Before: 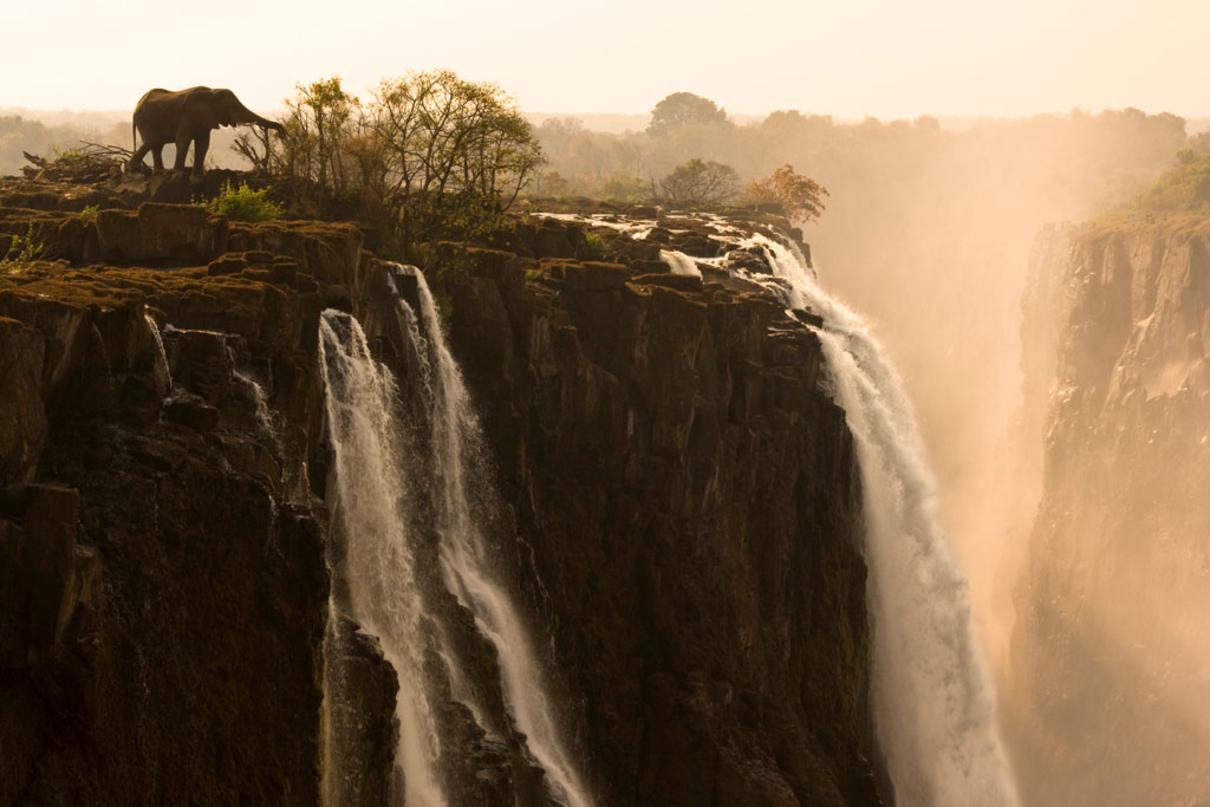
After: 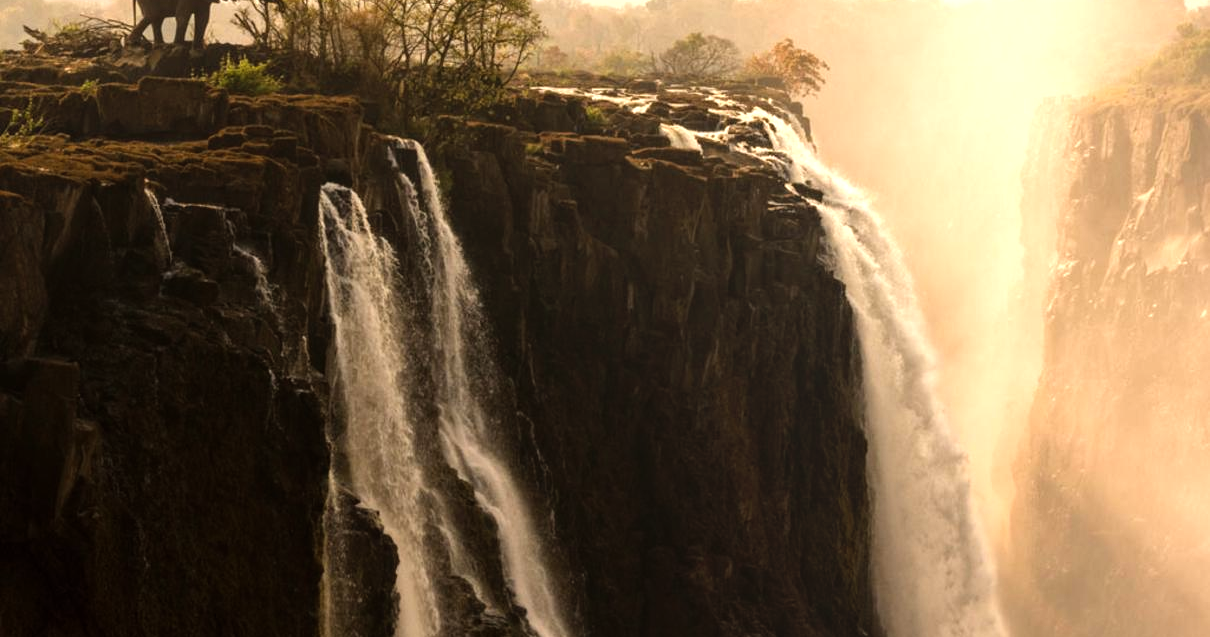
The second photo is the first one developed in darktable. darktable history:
crop and rotate: top 15.716%, bottom 5.326%
local contrast: detail 110%
tone equalizer: -8 EV -0.764 EV, -7 EV -0.69 EV, -6 EV -0.611 EV, -5 EV -0.418 EV, -3 EV 0.37 EV, -2 EV 0.6 EV, -1 EV 0.674 EV, +0 EV 0.736 EV, mask exposure compensation -0.488 EV
